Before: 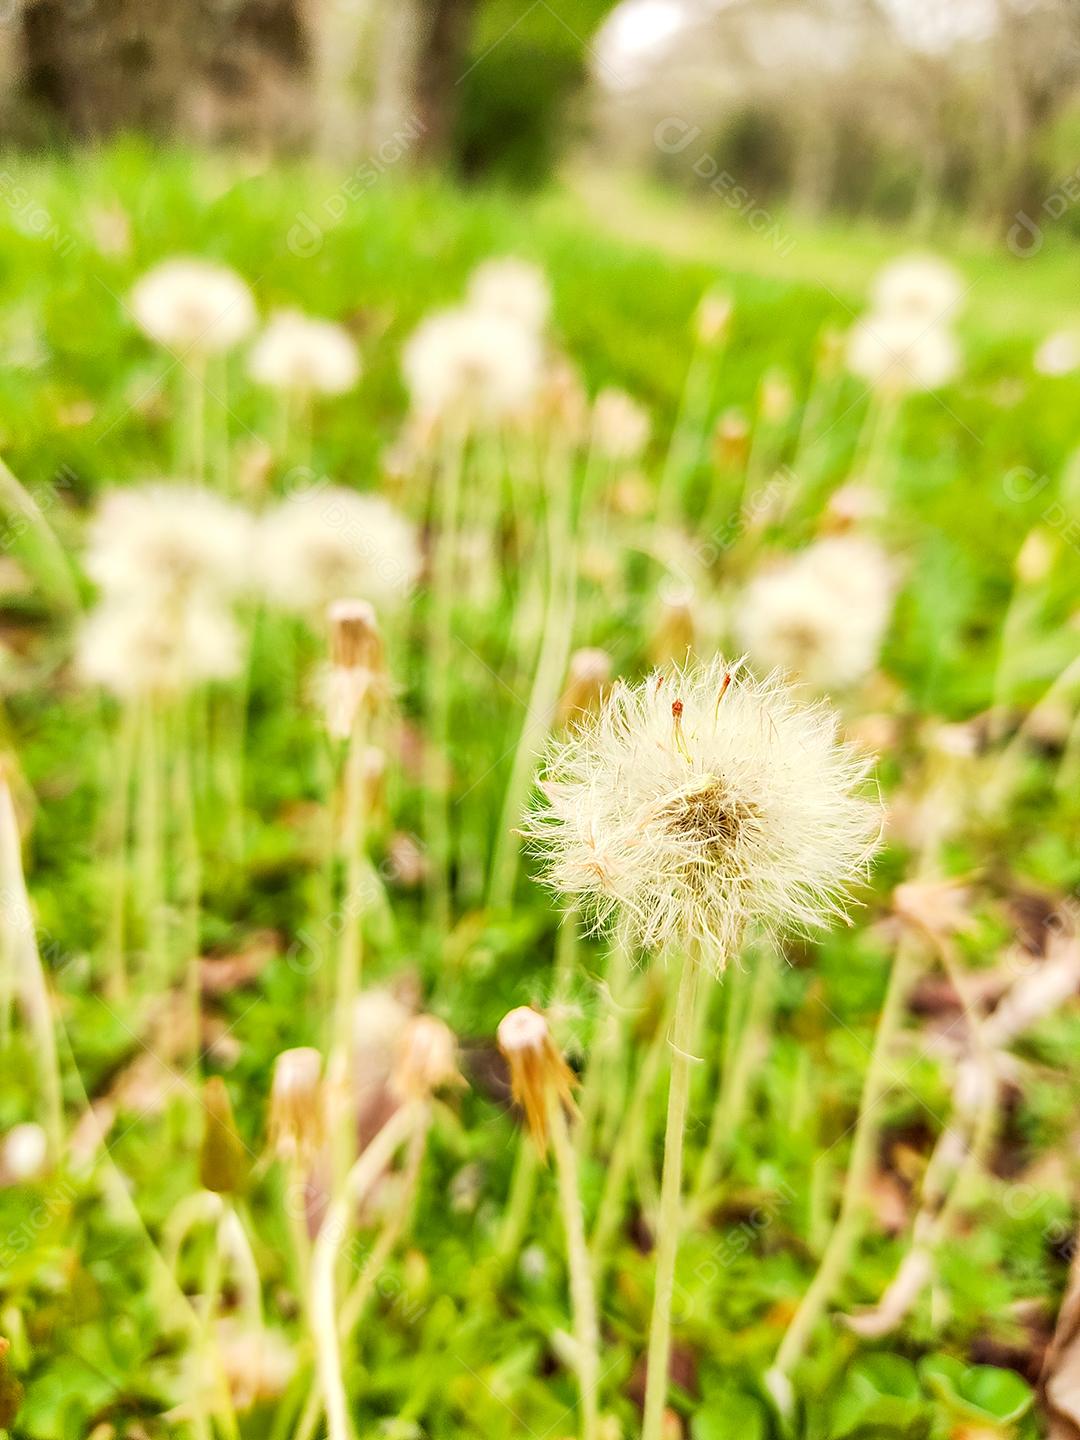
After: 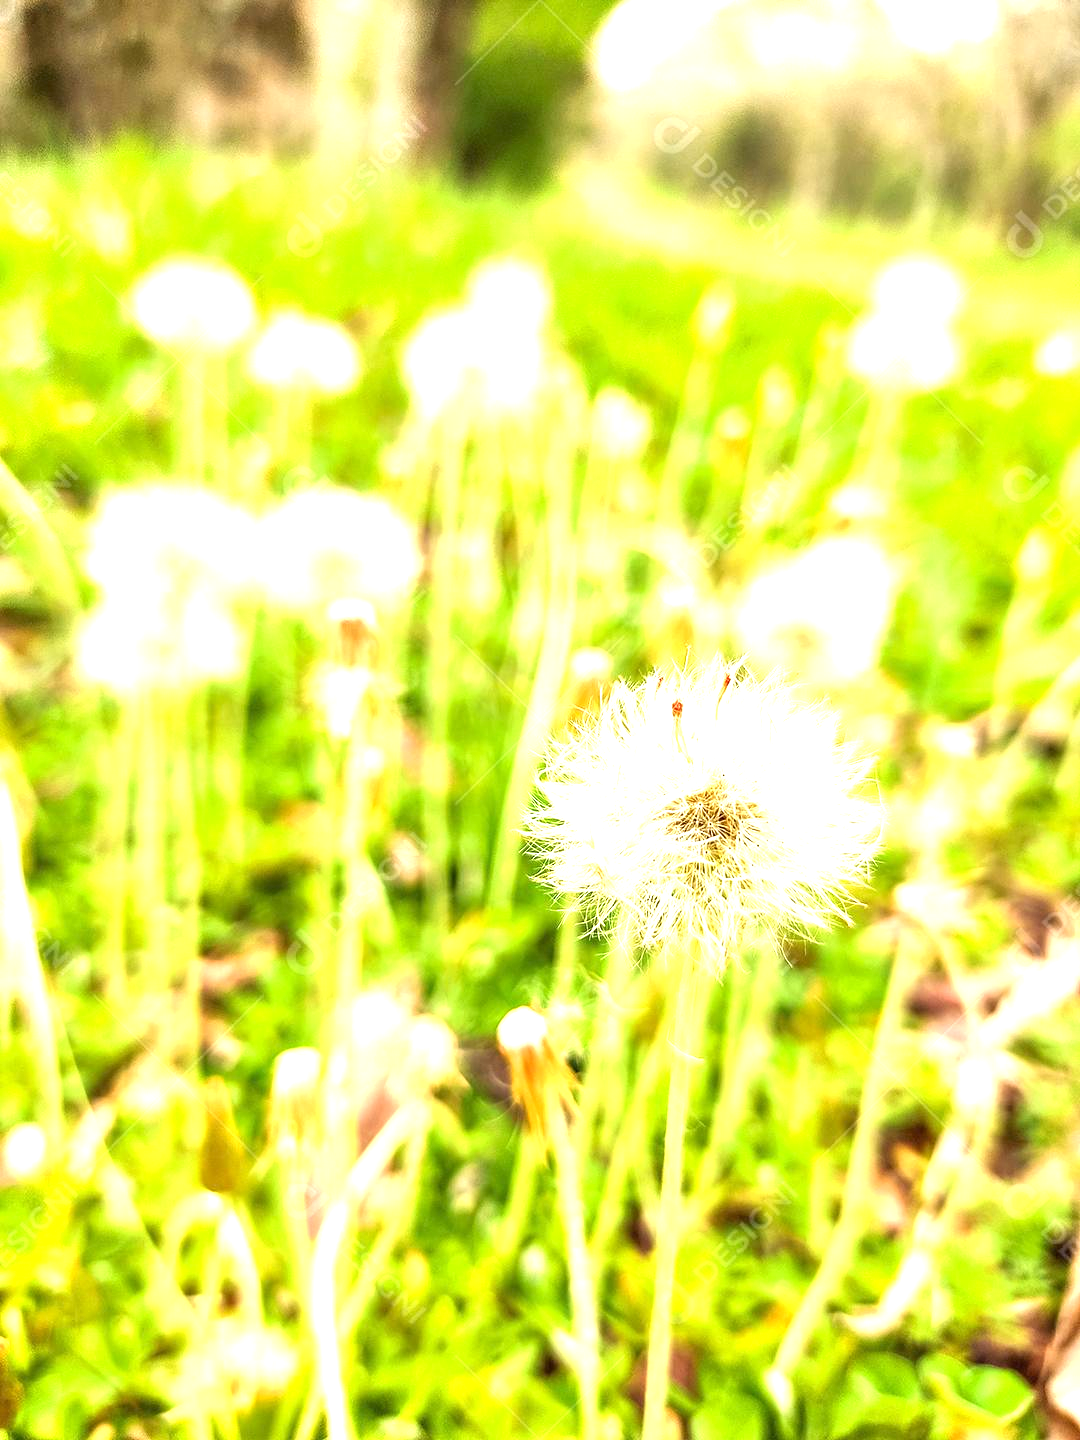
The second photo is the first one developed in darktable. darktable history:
color calibration: x 0.343, y 0.356, temperature 5109.58 K
exposure: black level correction 0, exposure 1.105 EV, compensate highlight preservation false
